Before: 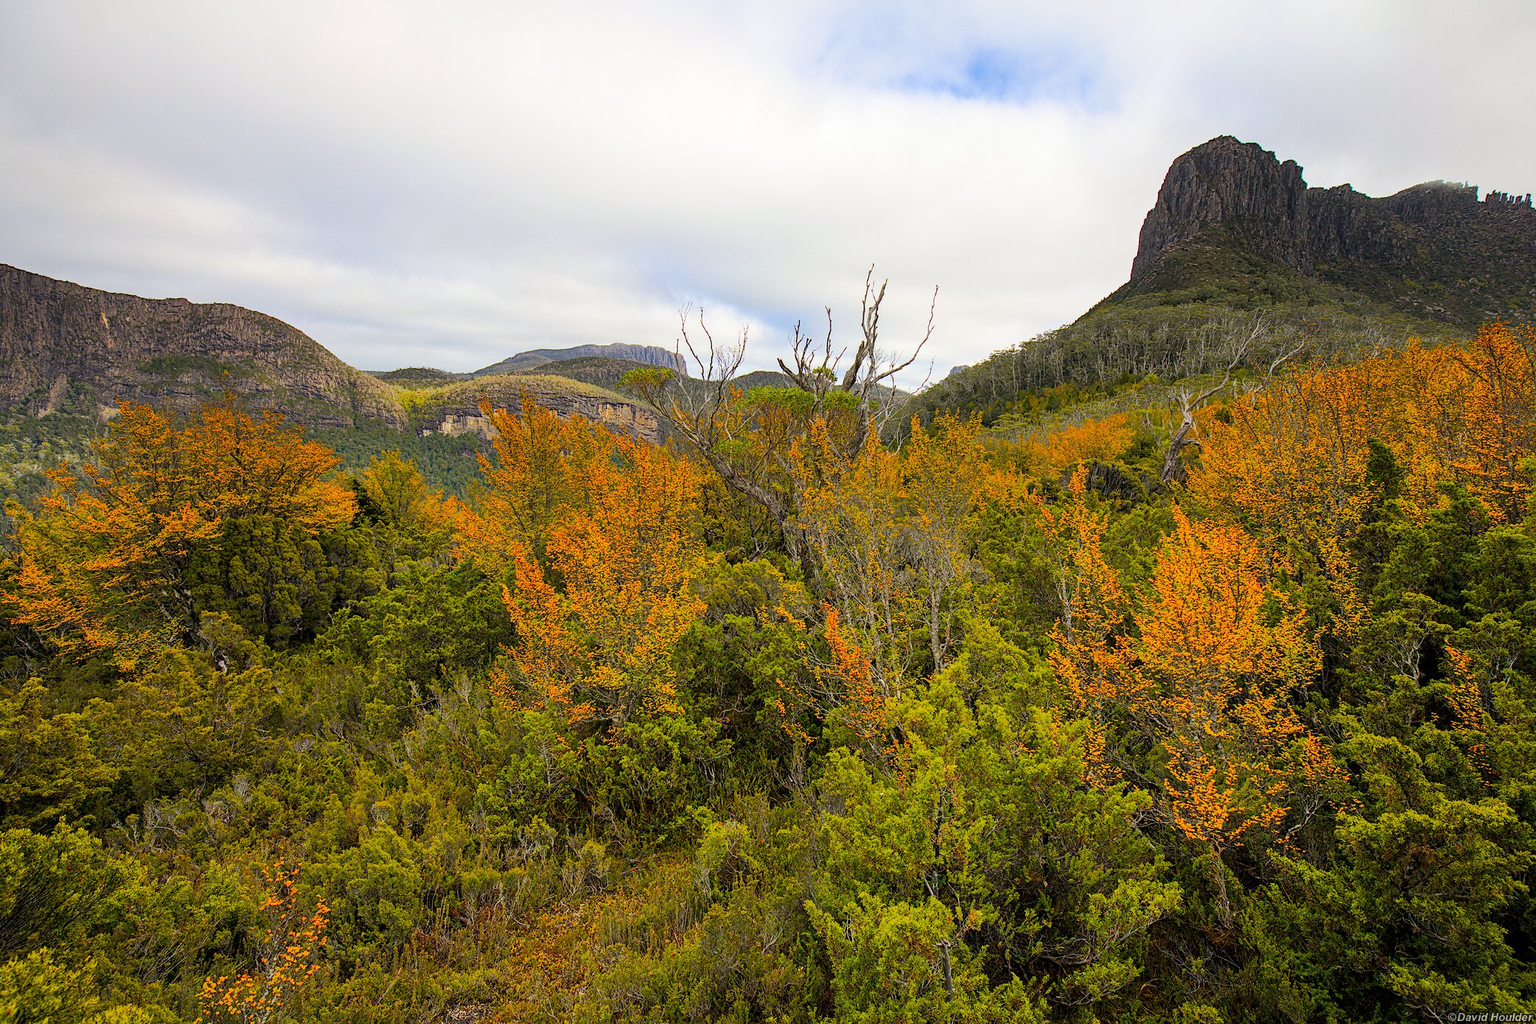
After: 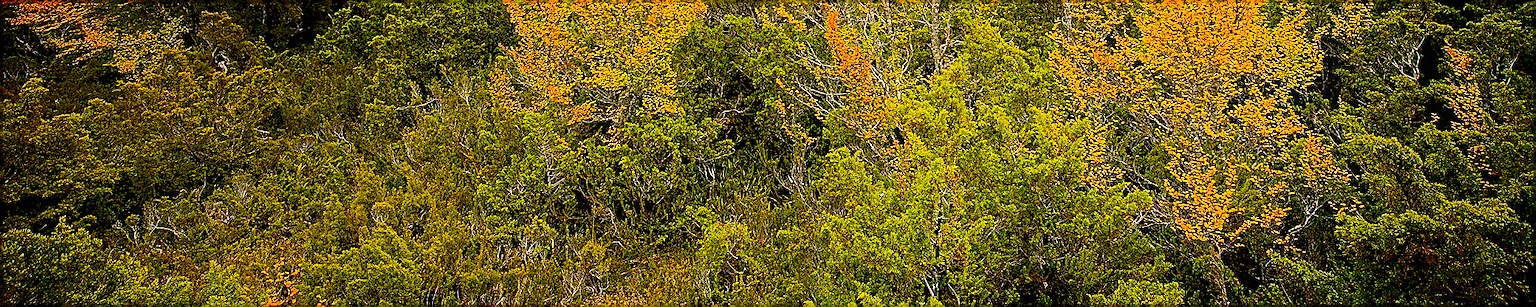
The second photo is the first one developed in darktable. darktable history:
shadows and highlights: shadows -89.47, highlights 91.73, soften with gaussian
color balance rgb: linear chroma grading › global chroma 9.087%, perceptual saturation grading › global saturation 34.971%, perceptual saturation grading › highlights -25.706%, perceptual saturation grading › shadows 49.44%, perceptual brilliance grading › global brilliance 2.844%, perceptual brilliance grading › highlights -3.321%, perceptual brilliance grading › shadows 2.56%
crop and rotate: top 58.651%, bottom 11.322%
sharpen: radius 1.406, amount 1.254, threshold 0.724
local contrast: on, module defaults
exposure: black level correction 0.03, exposure 0.327 EV, compensate exposure bias true, compensate highlight preservation false
